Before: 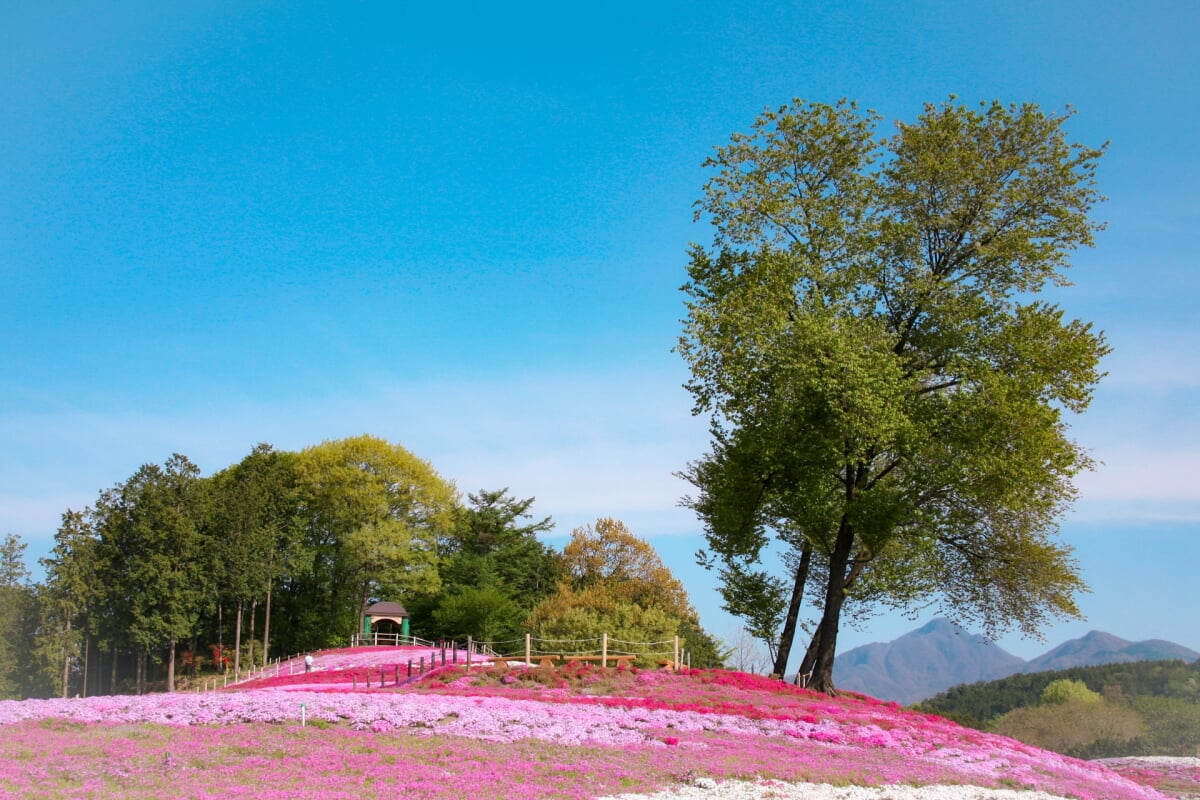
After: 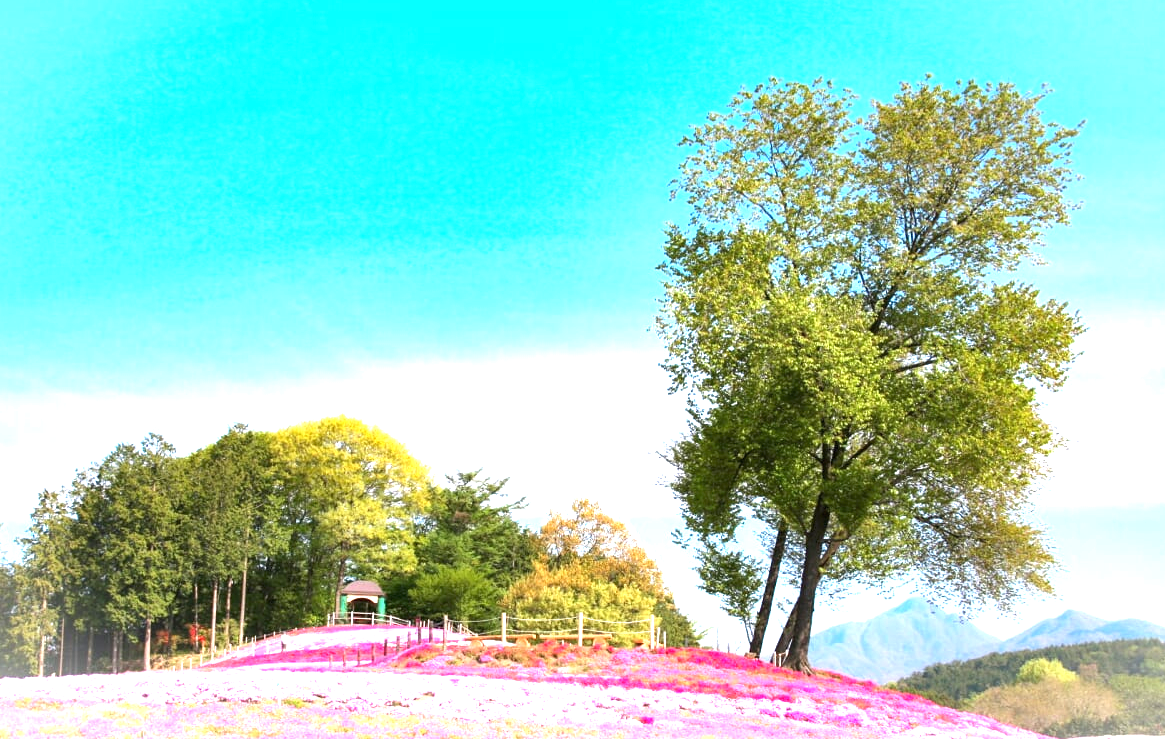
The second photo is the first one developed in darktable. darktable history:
crop: left 2.023%, top 2.749%, right 0.865%, bottom 4.823%
tone equalizer: edges refinement/feathering 500, mask exposure compensation -1.57 EV, preserve details no
exposure: black level correction 0, exposure 1.676 EV, compensate highlight preservation false
